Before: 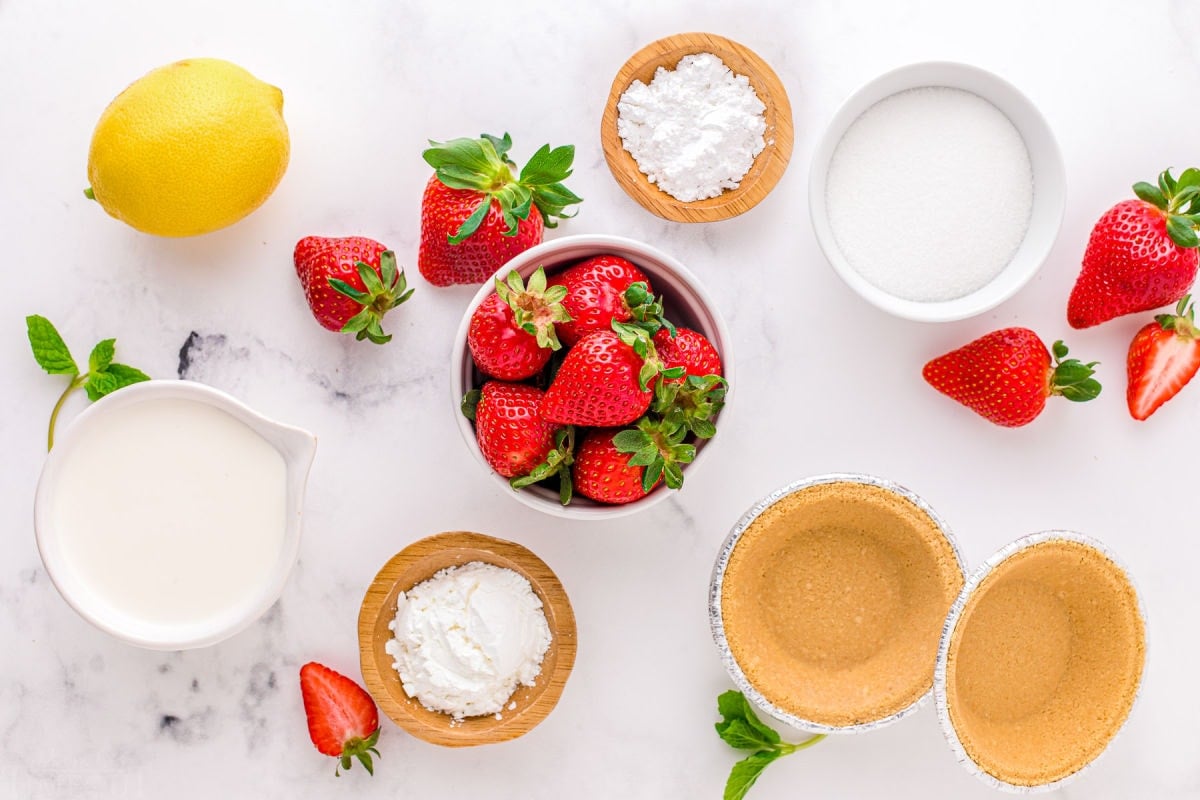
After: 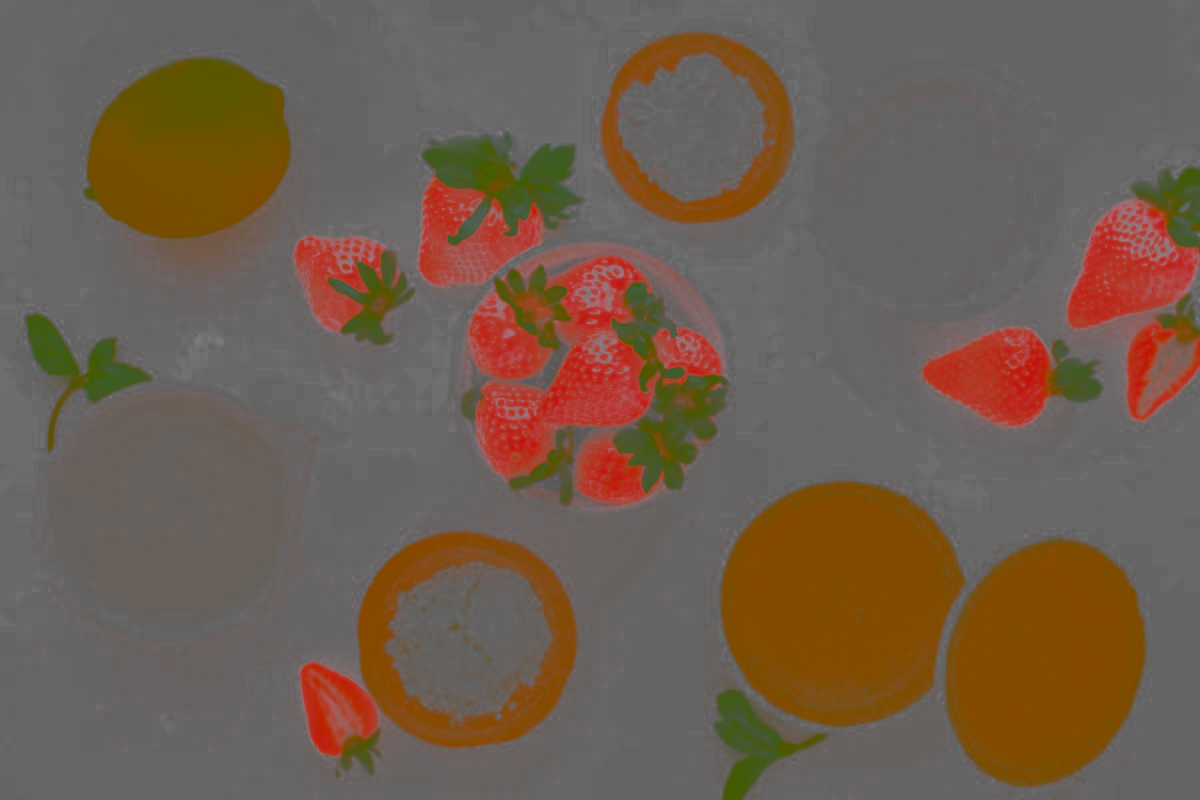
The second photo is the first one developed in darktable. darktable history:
sharpen: on, module defaults
exposure: black level correction 0, exposure 1.1 EV, compensate highlight preservation false
haze removal: strength -0.052, adaptive false
contrast brightness saturation: contrast -0.97, brightness -0.173, saturation 0.758
color zones: curves: ch0 [(0, 0.613) (0.01, 0.613) (0.245, 0.448) (0.498, 0.529) (0.642, 0.665) (0.879, 0.777) (0.99, 0.613)]; ch1 [(0, 0.035) (0.121, 0.189) (0.259, 0.197) (0.415, 0.061) (0.589, 0.022) (0.732, 0.022) (0.857, 0.026) (0.991, 0.053)]
